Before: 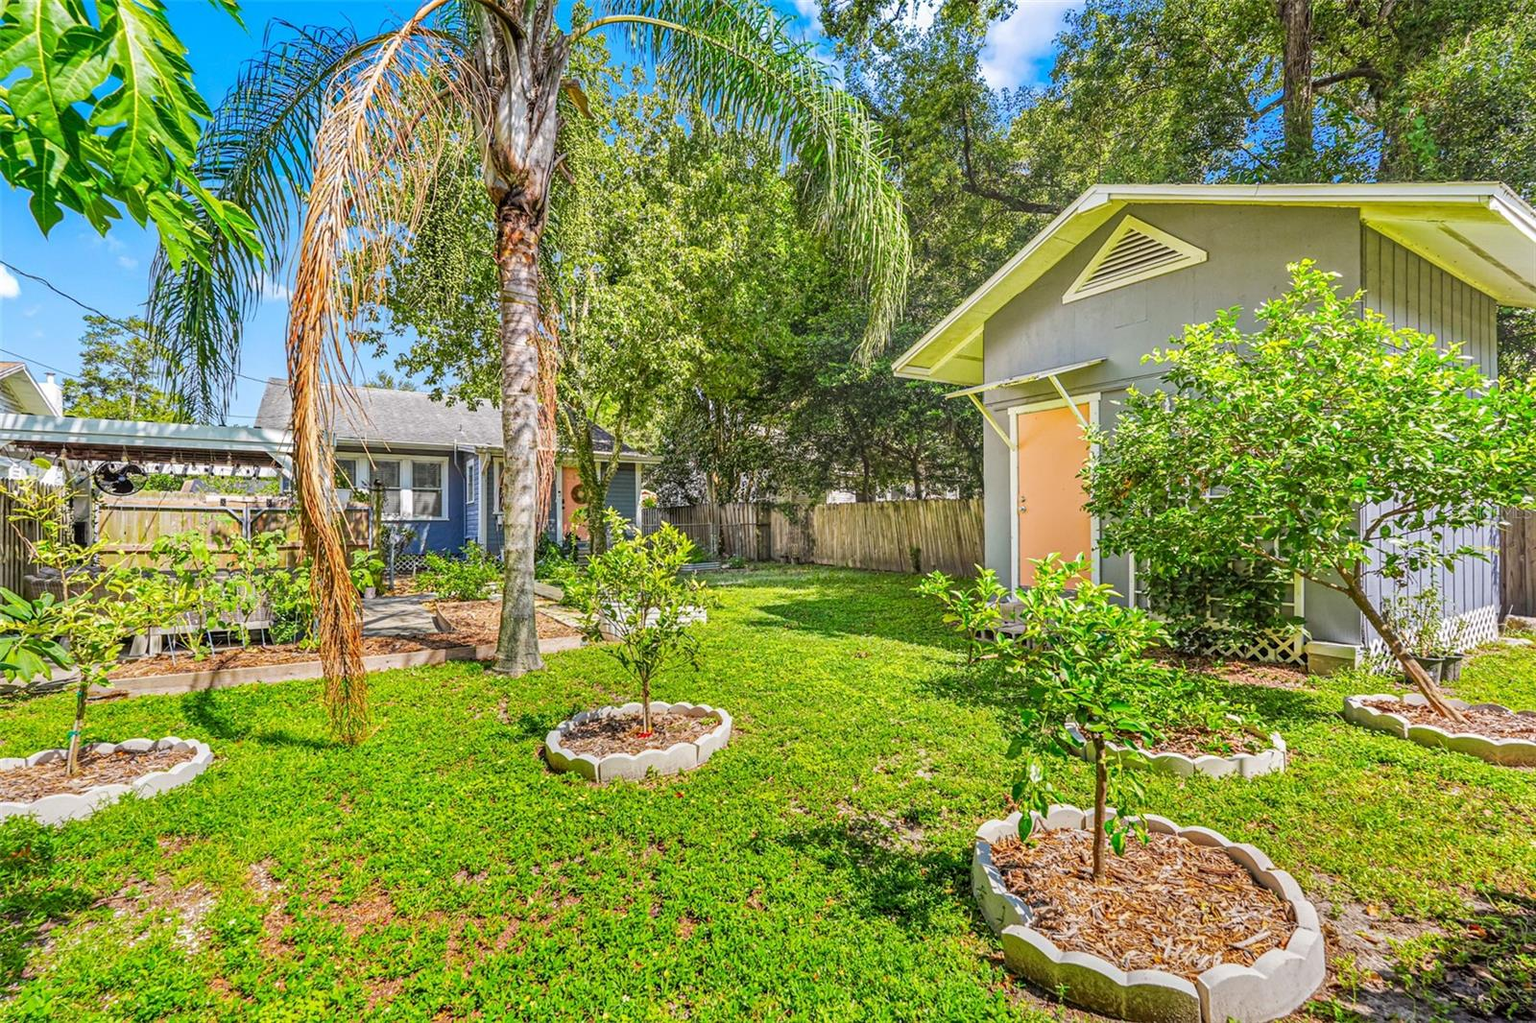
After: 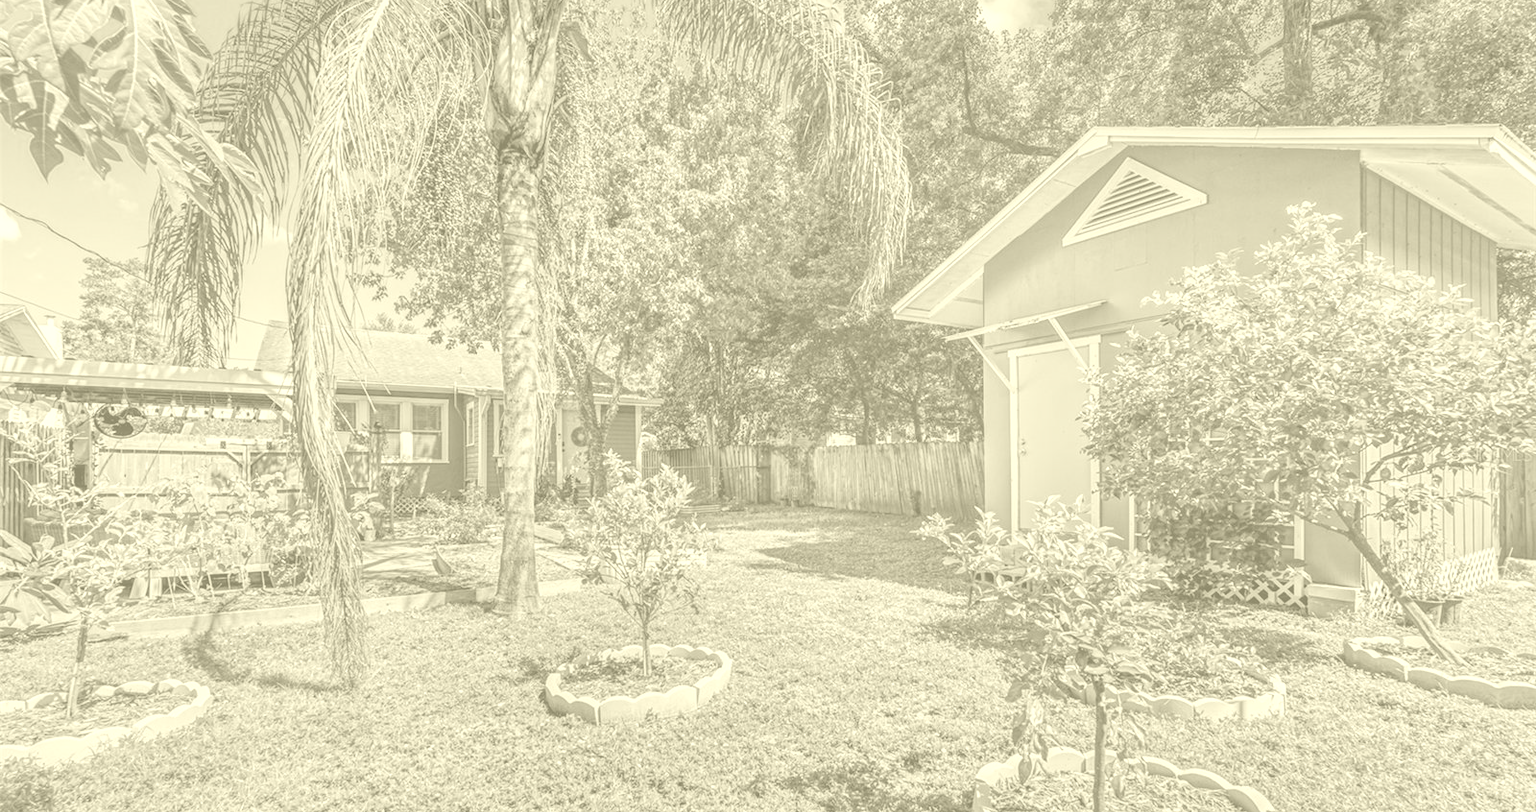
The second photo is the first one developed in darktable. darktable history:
colorize: hue 43.2°, saturation 40%, version 1
crop and rotate: top 5.667%, bottom 14.937%
